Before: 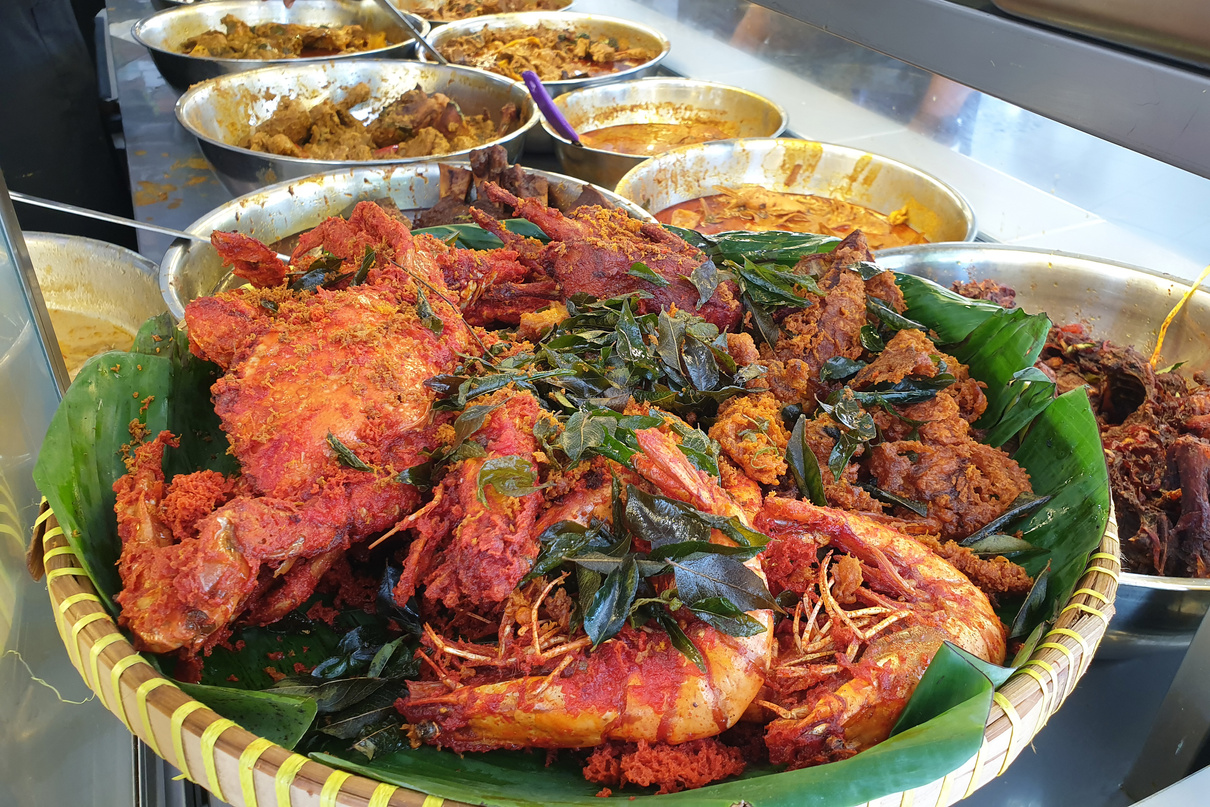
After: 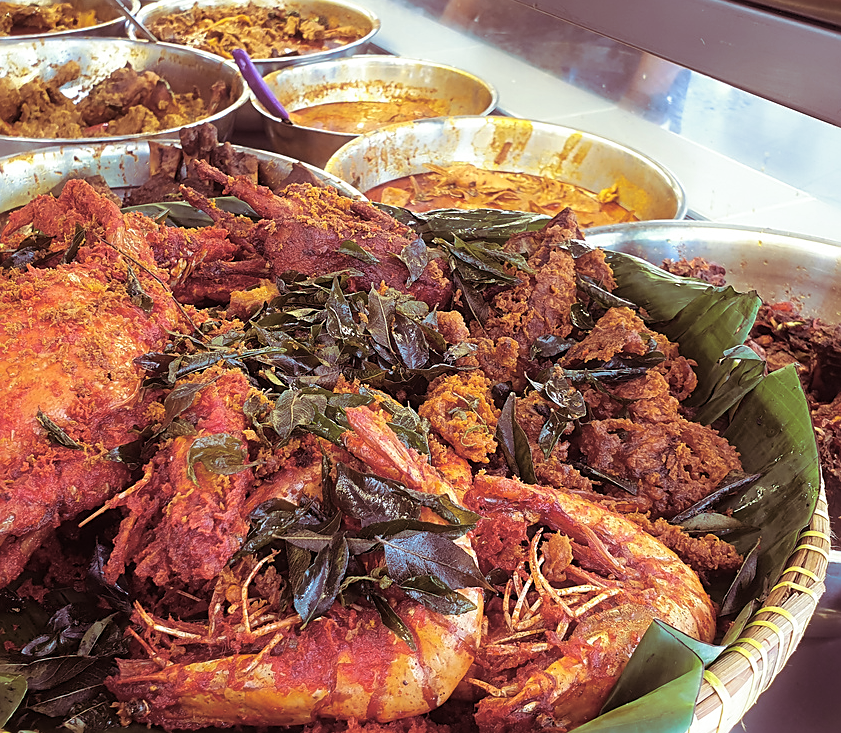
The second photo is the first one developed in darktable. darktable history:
crop and rotate: left 24.034%, top 2.838%, right 6.406%, bottom 6.299%
split-toning: on, module defaults
sharpen: on, module defaults
bloom: size 3%, threshold 100%, strength 0%
